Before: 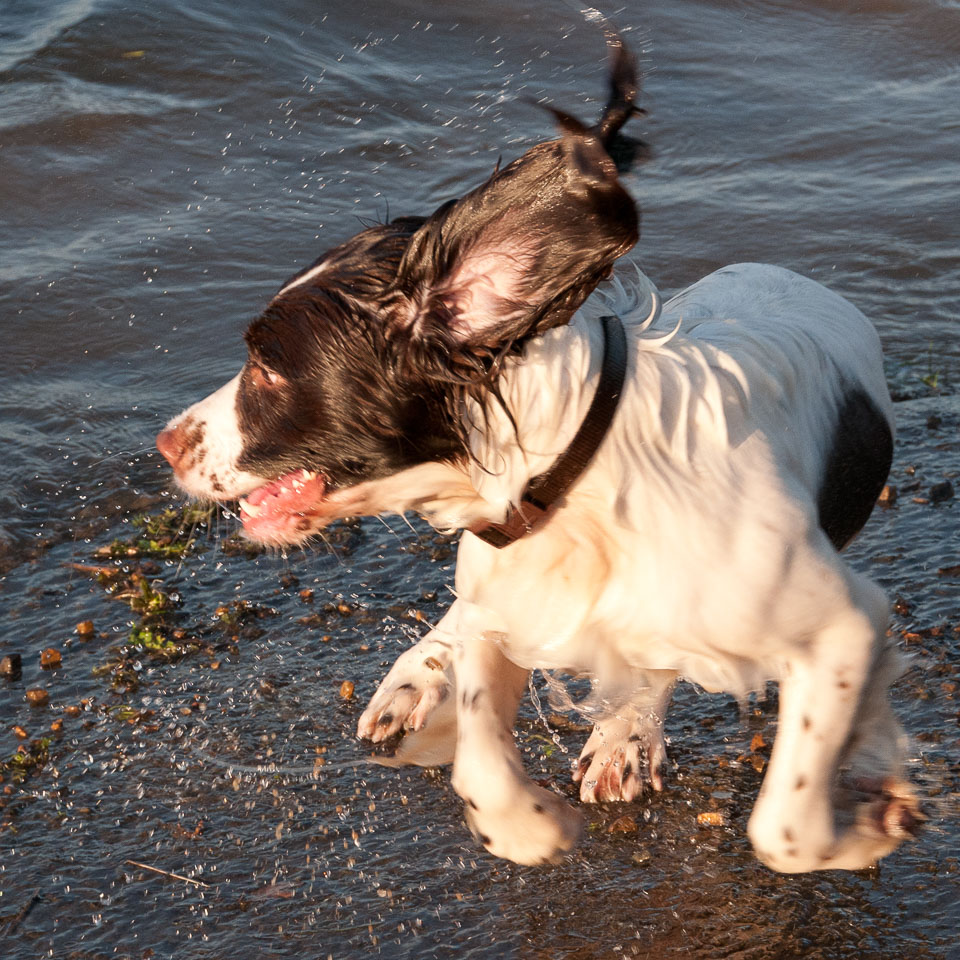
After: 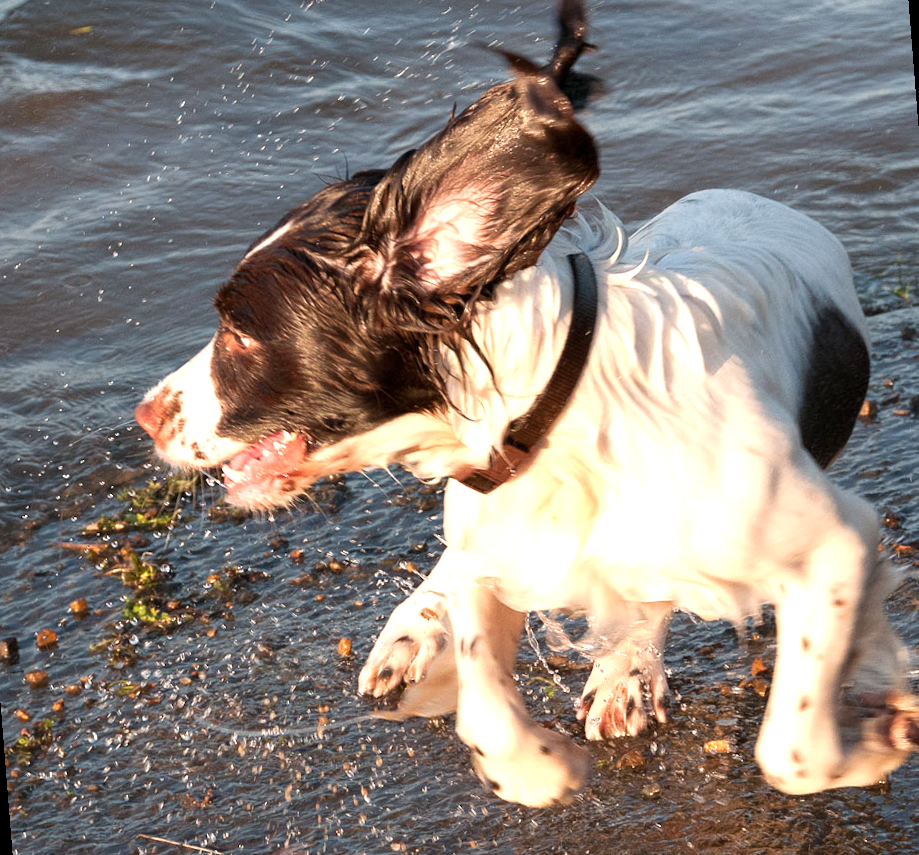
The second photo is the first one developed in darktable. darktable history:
rotate and perspective: rotation -4.57°, crop left 0.054, crop right 0.944, crop top 0.087, crop bottom 0.914
exposure: exposure 0.64 EV, compensate highlight preservation false
